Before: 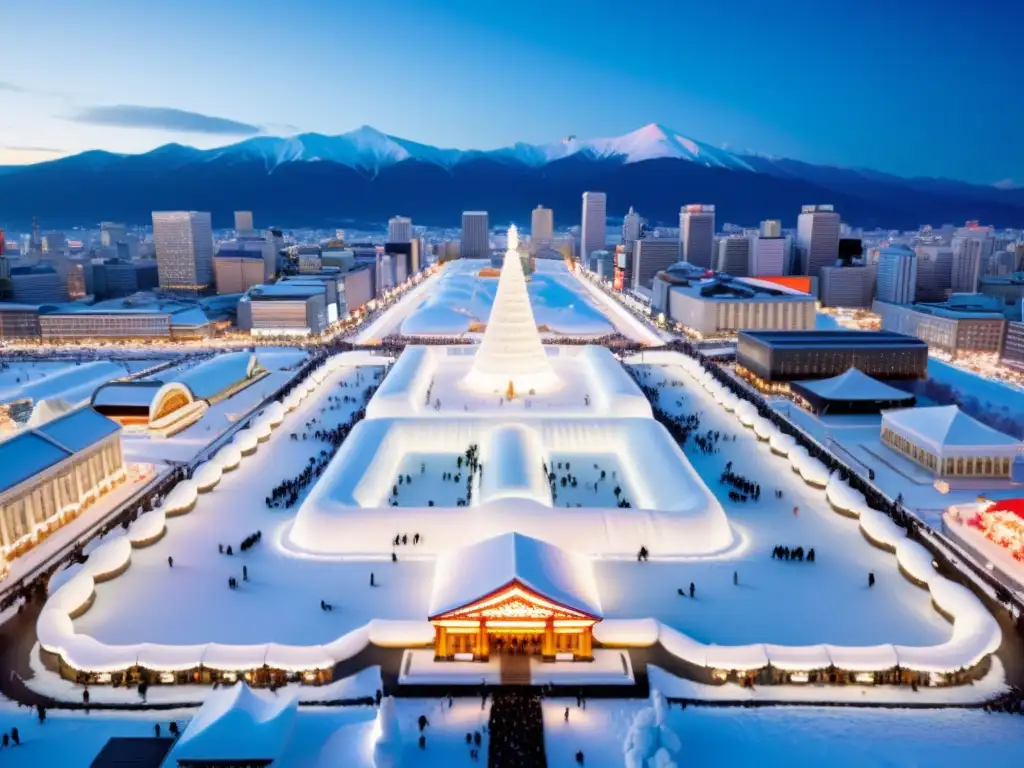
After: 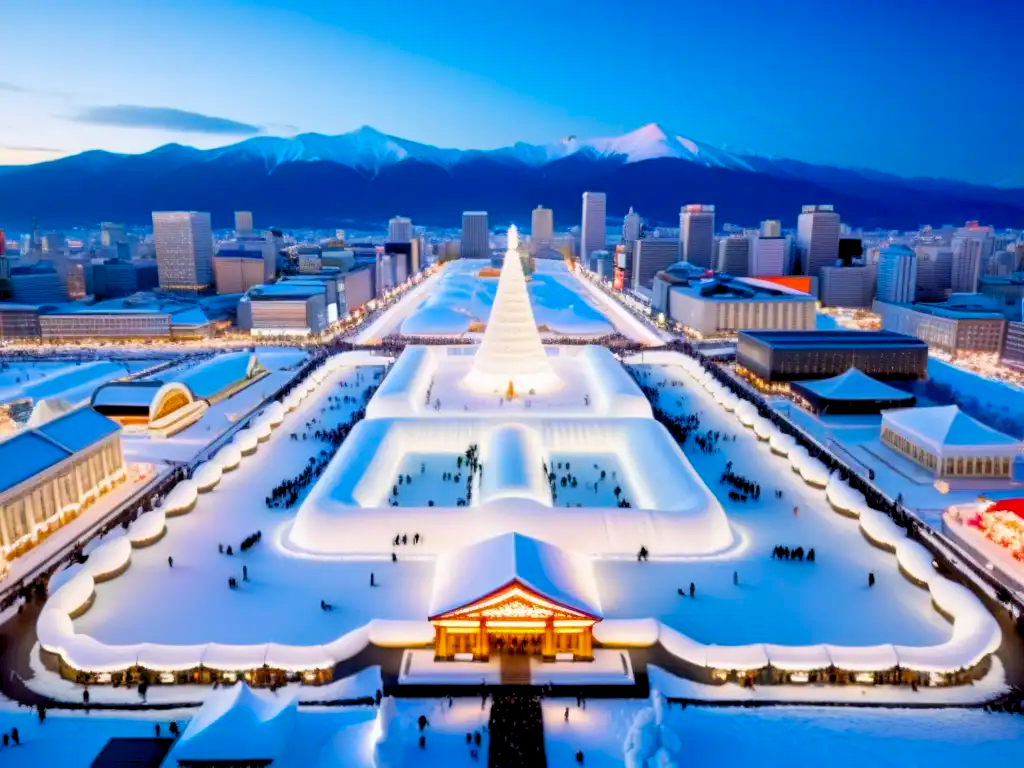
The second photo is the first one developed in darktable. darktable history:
exposure: compensate highlight preservation false
color balance rgb: power › chroma 1.009%, power › hue 251.96°, global offset › luminance -0.489%, linear chroma grading › global chroma 24.974%, perceptual saturation grading › global saturation 2.267%
